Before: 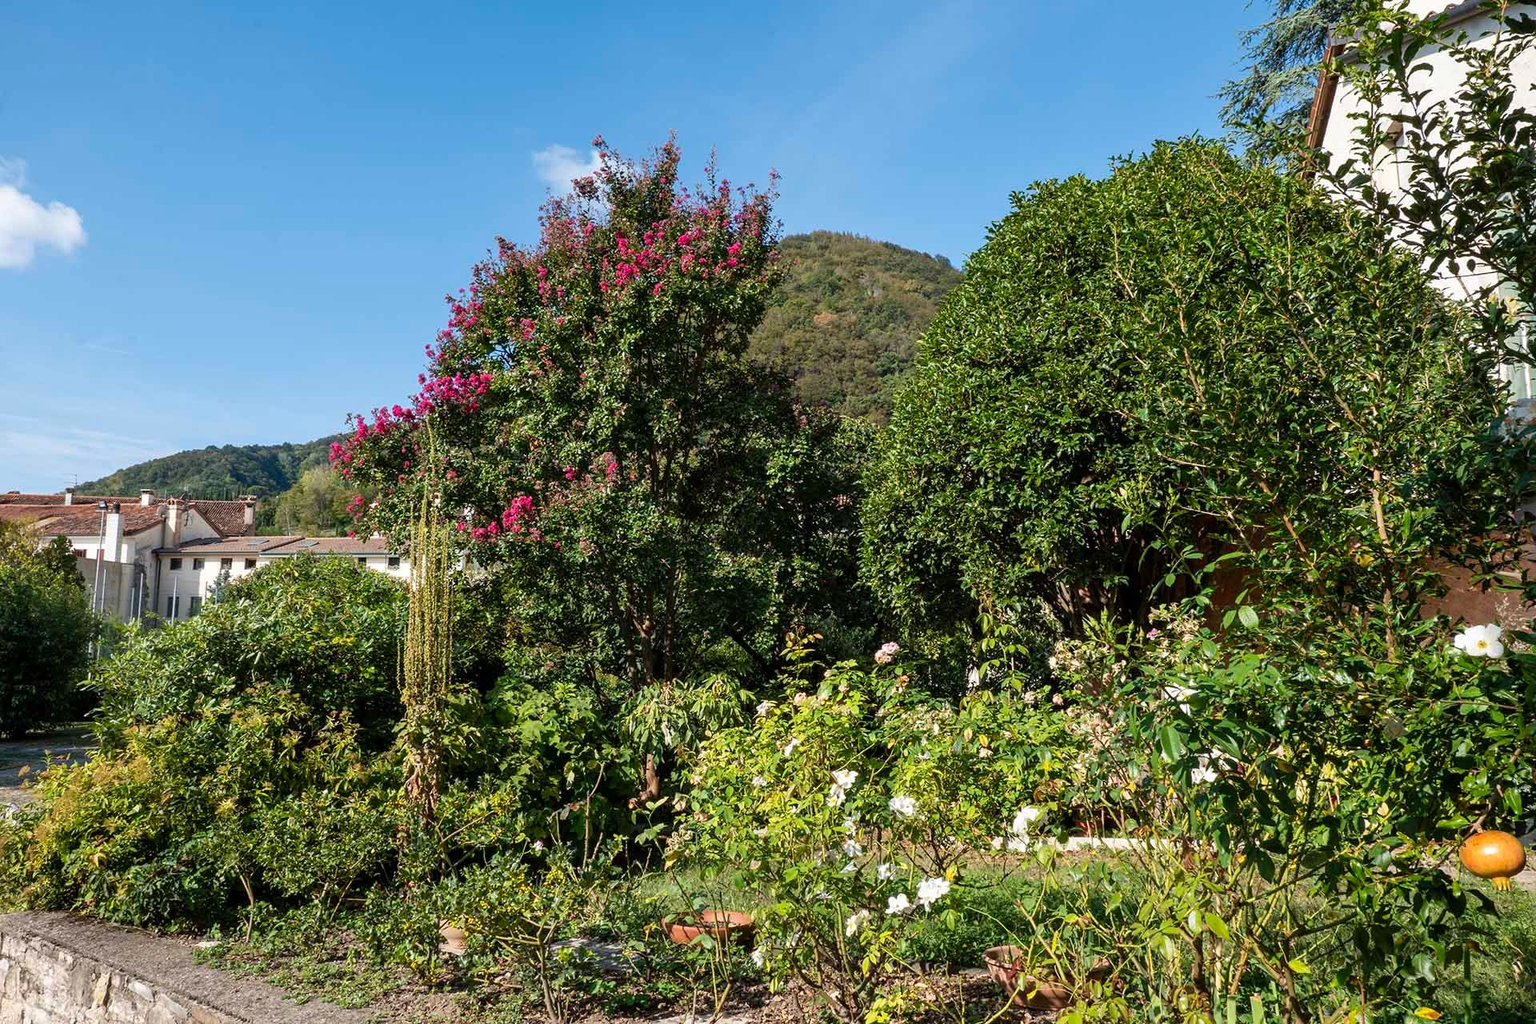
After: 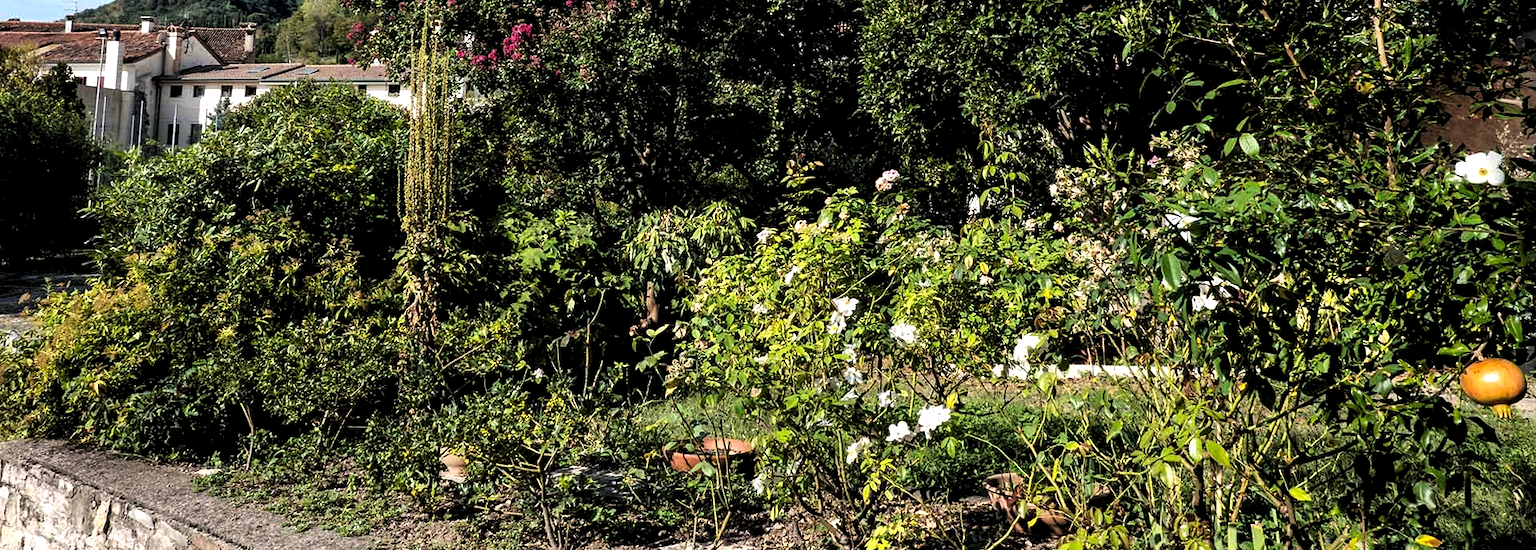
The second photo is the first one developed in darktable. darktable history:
levels: levels [0.182, 0.542, 0.902]
crop and rotate: top 46.237%
